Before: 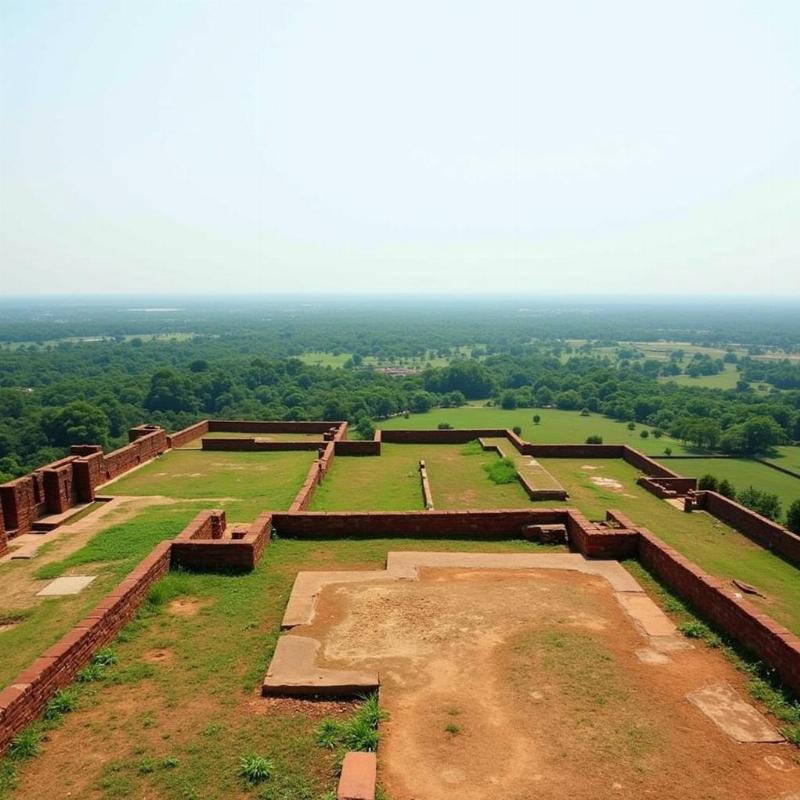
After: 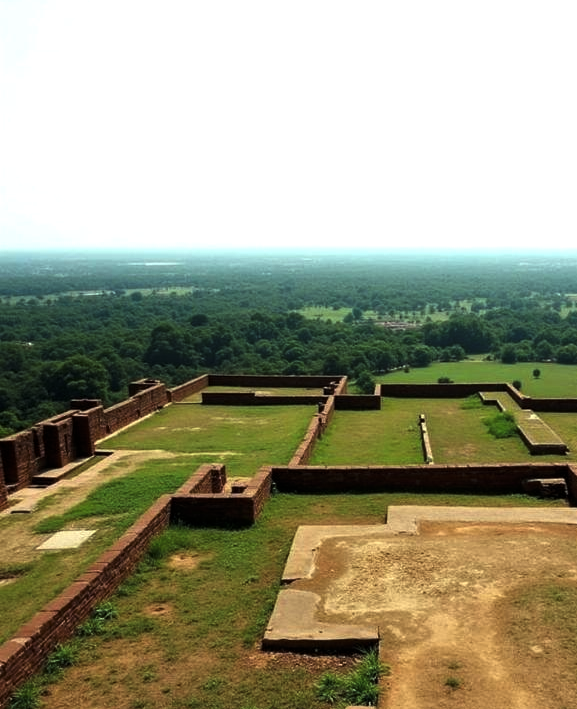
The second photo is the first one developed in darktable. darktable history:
crop: top 5.791%, right 27.867%, bottom 5.499%
color correction: highlights a* -7.75, highlights b* 3.68
exposure: exposure 0.505 EV, compensate exposure bias true, compensate highlight preservation false
levels: levels [0, 0.618, 1]
